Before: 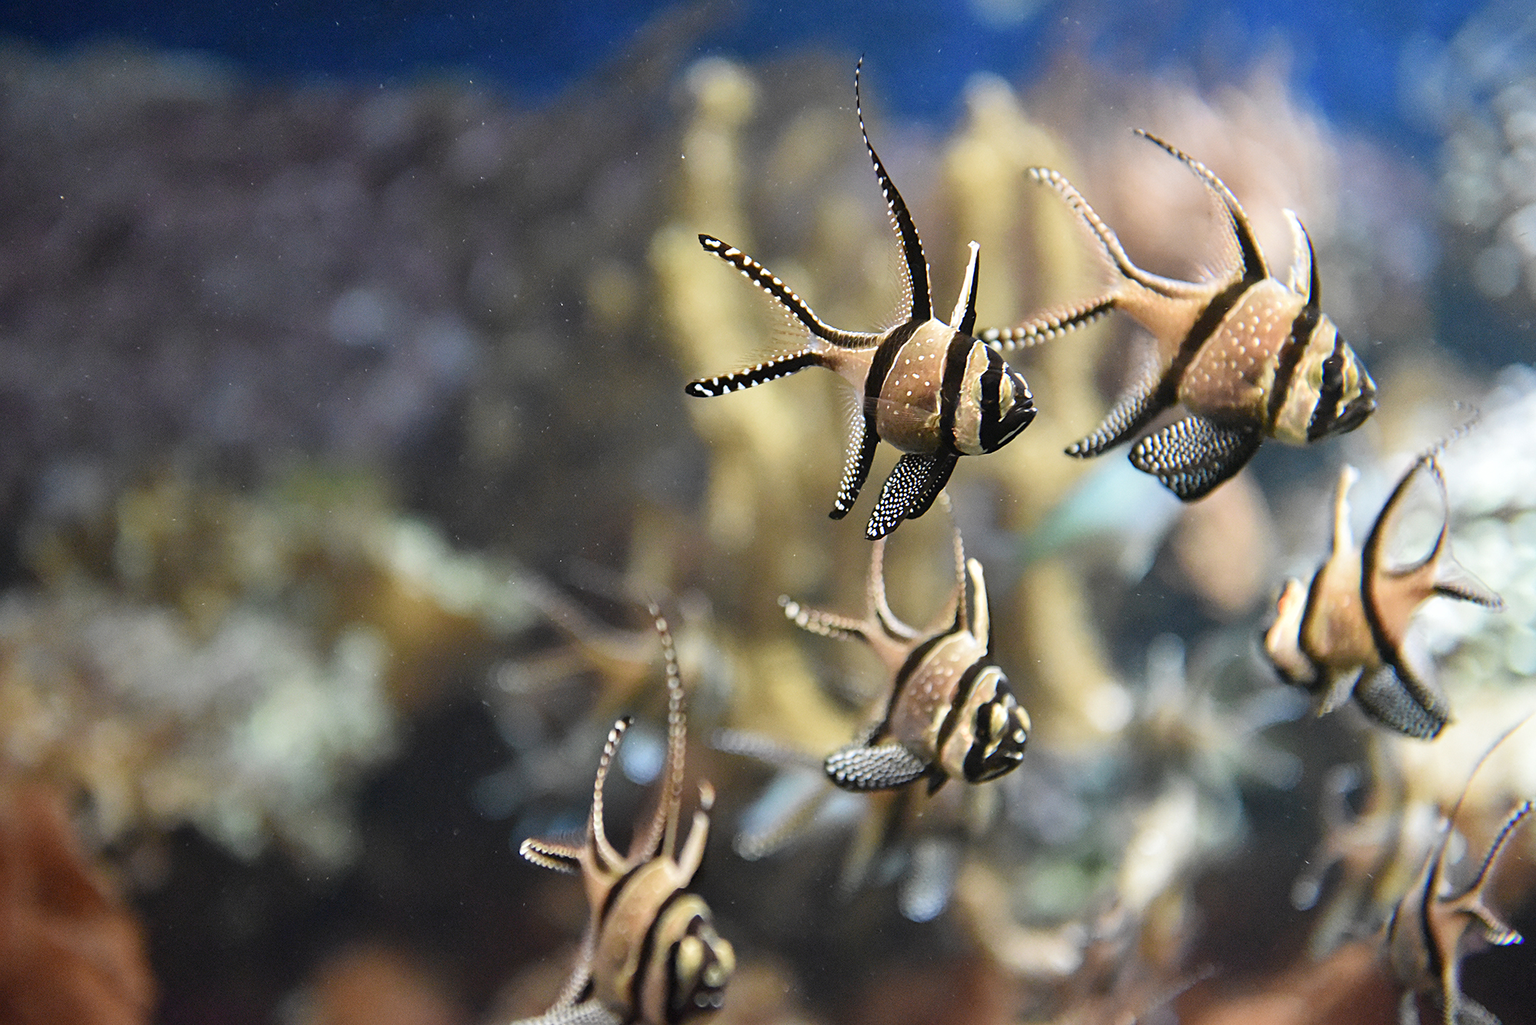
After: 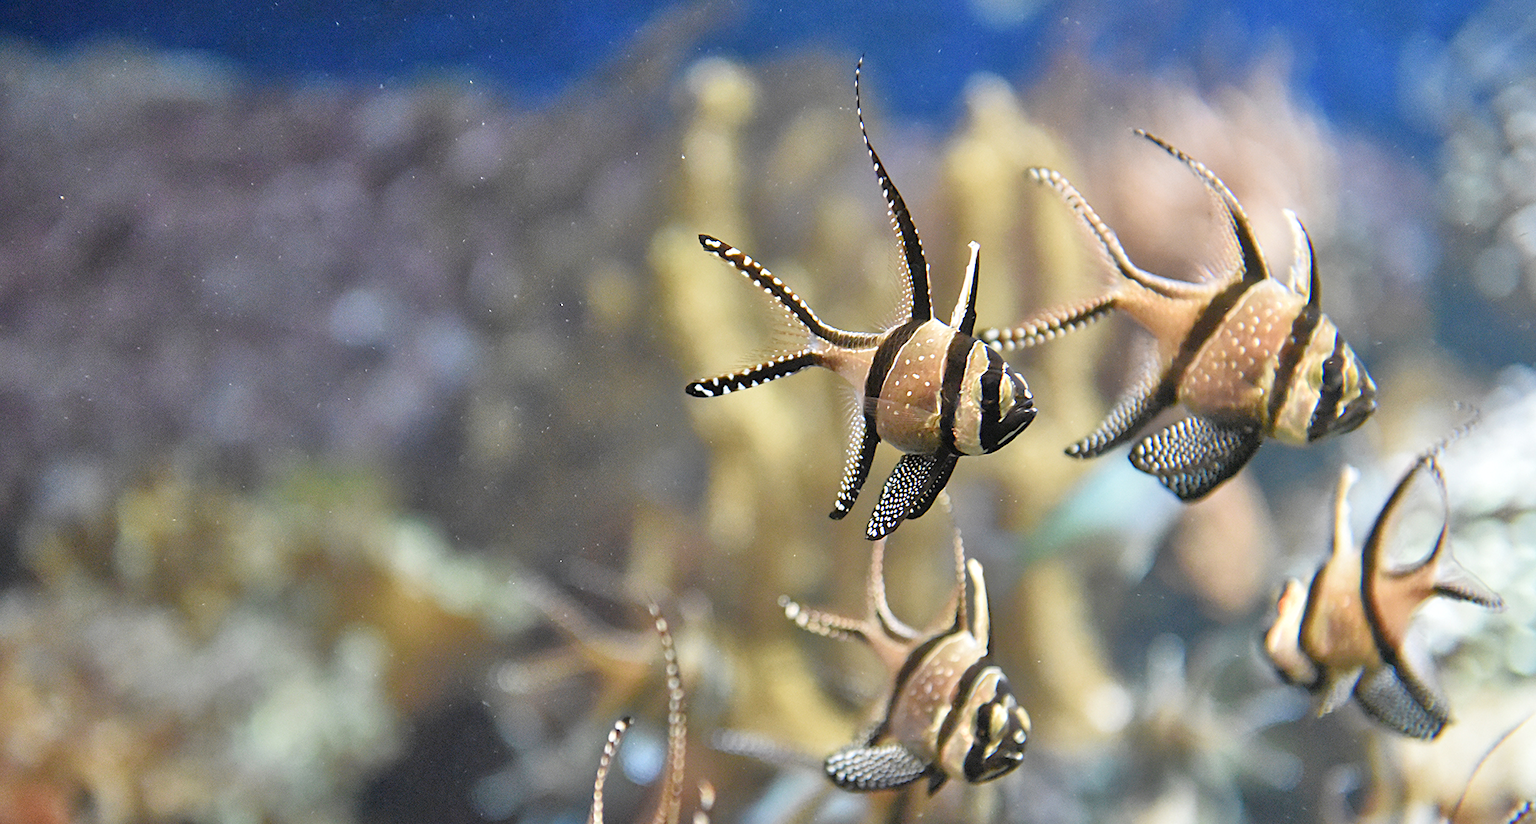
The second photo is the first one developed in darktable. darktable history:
crop: bottom 19.523%
tone equalizer: -7 EV 0.16 EV, -6 EV 0.614 EV, -5 EV 1.17 EV, -4 EV 1.29 EV, -3 EV 1.15 EV, -2 EV 0.6 EV, -1 EV 0.155 EV
